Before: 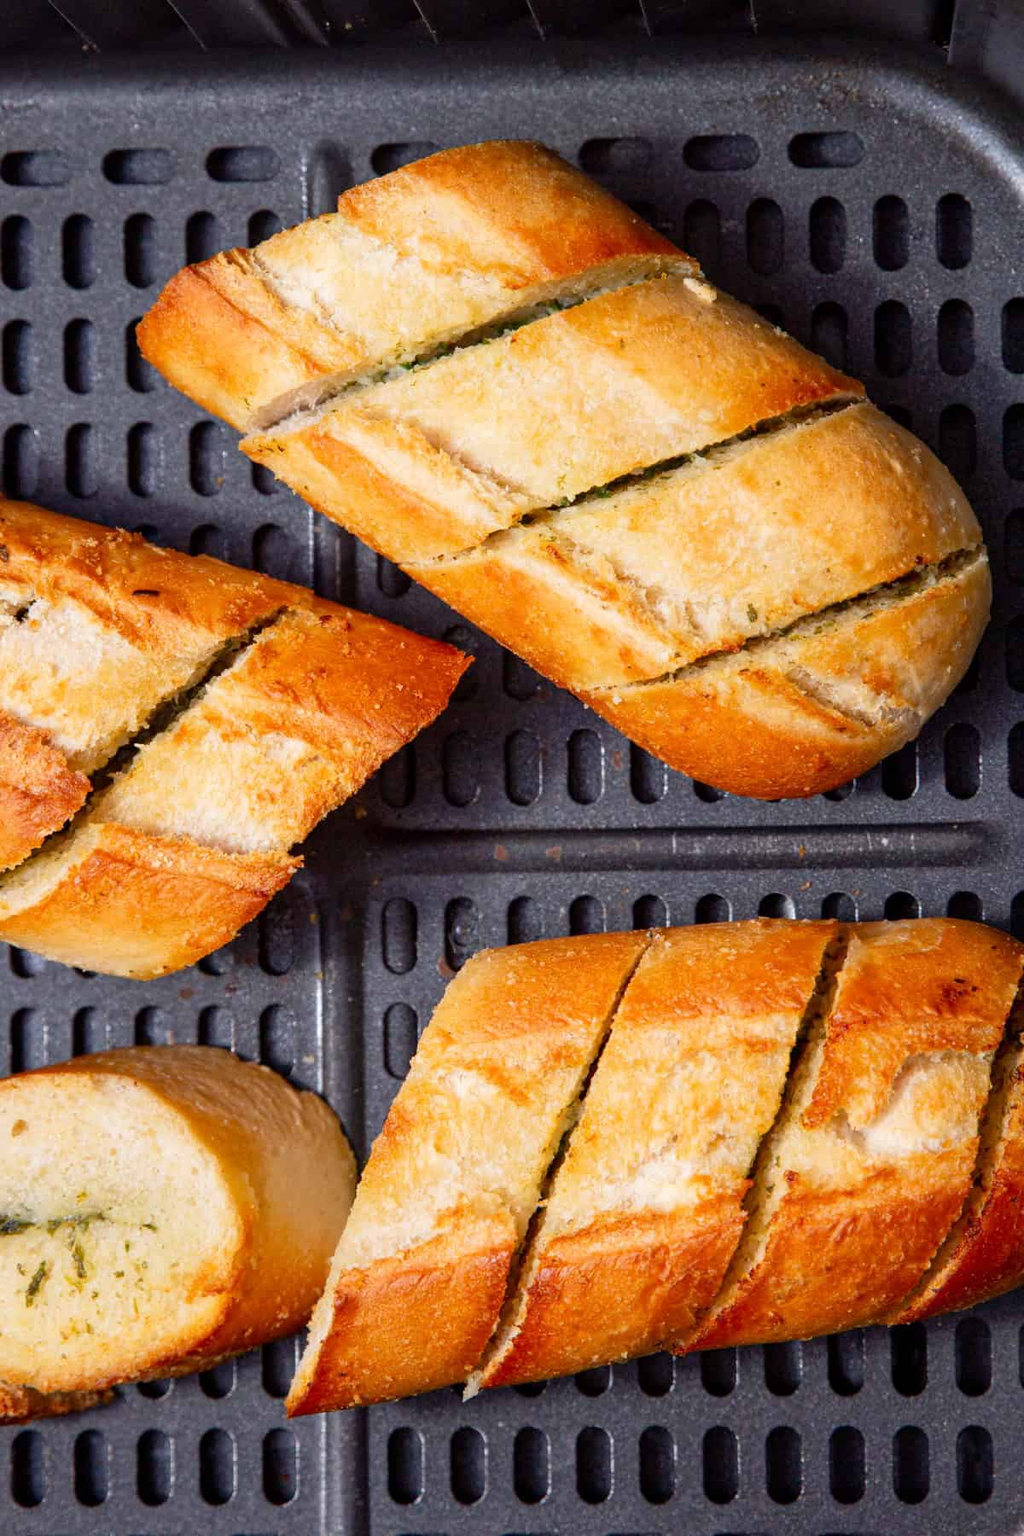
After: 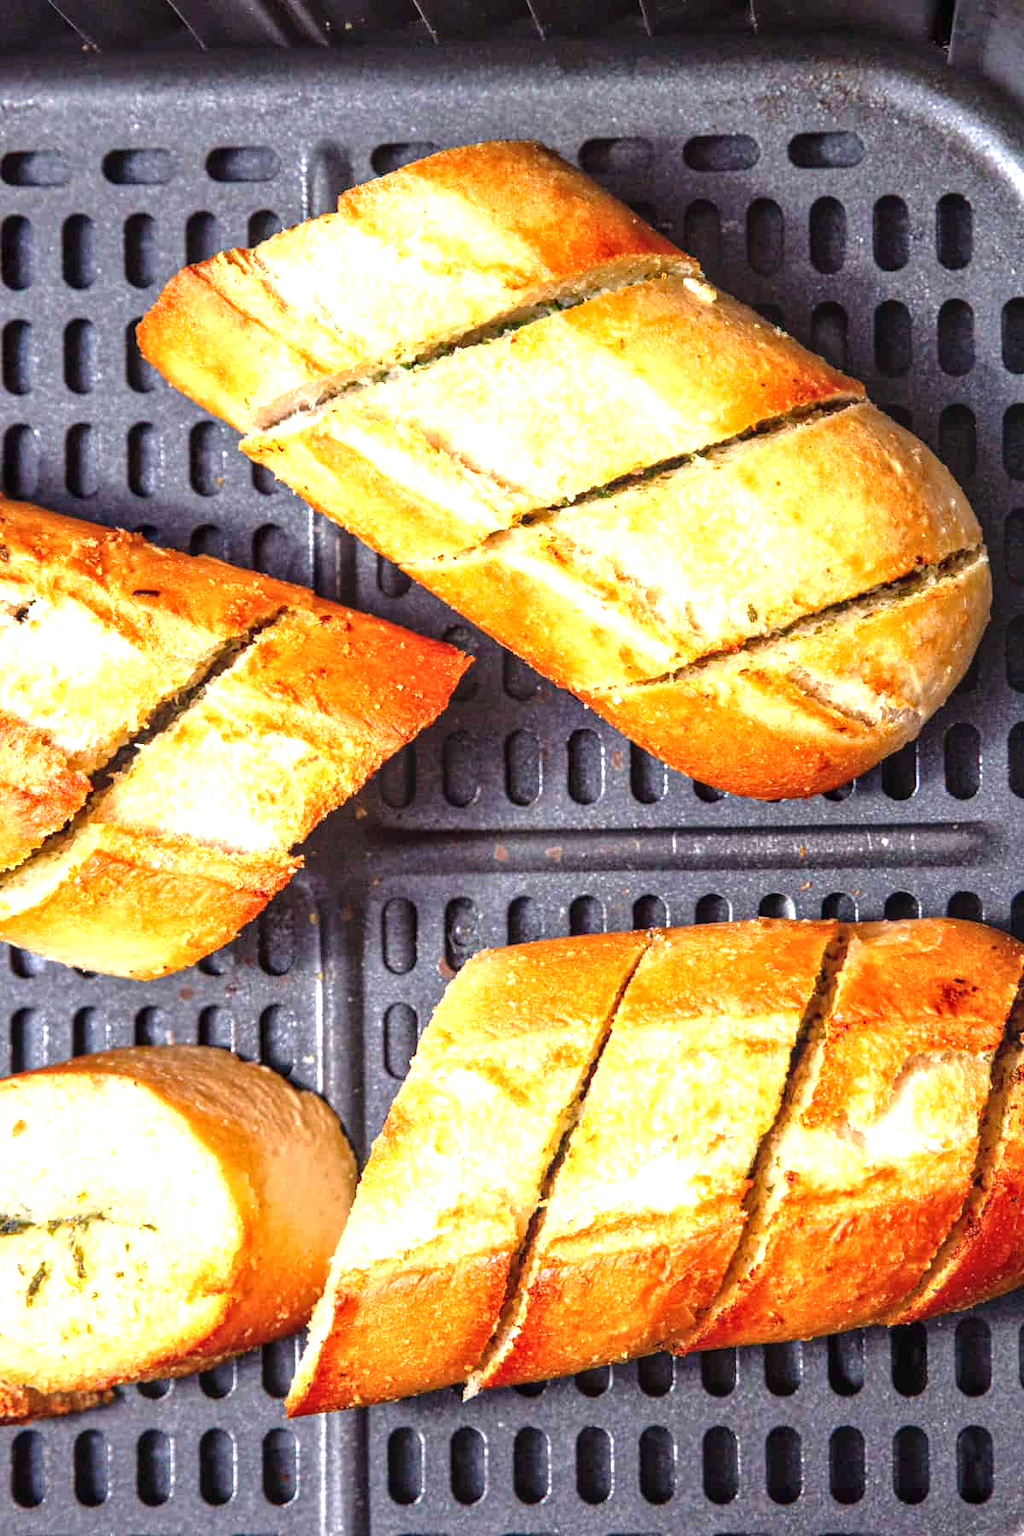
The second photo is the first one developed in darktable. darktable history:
tone equalizer: -8 EV -1.84 EV, -7 EV -1.16 EV, -6 EV -1.62 EV, smoothing diameter 25%, edges refinement/feathering 10, preserve details guided filter
local contrast: detail 130%
exposure: black level correction -0.002, exposure 1.115 EV, compensate highlight preservation false
